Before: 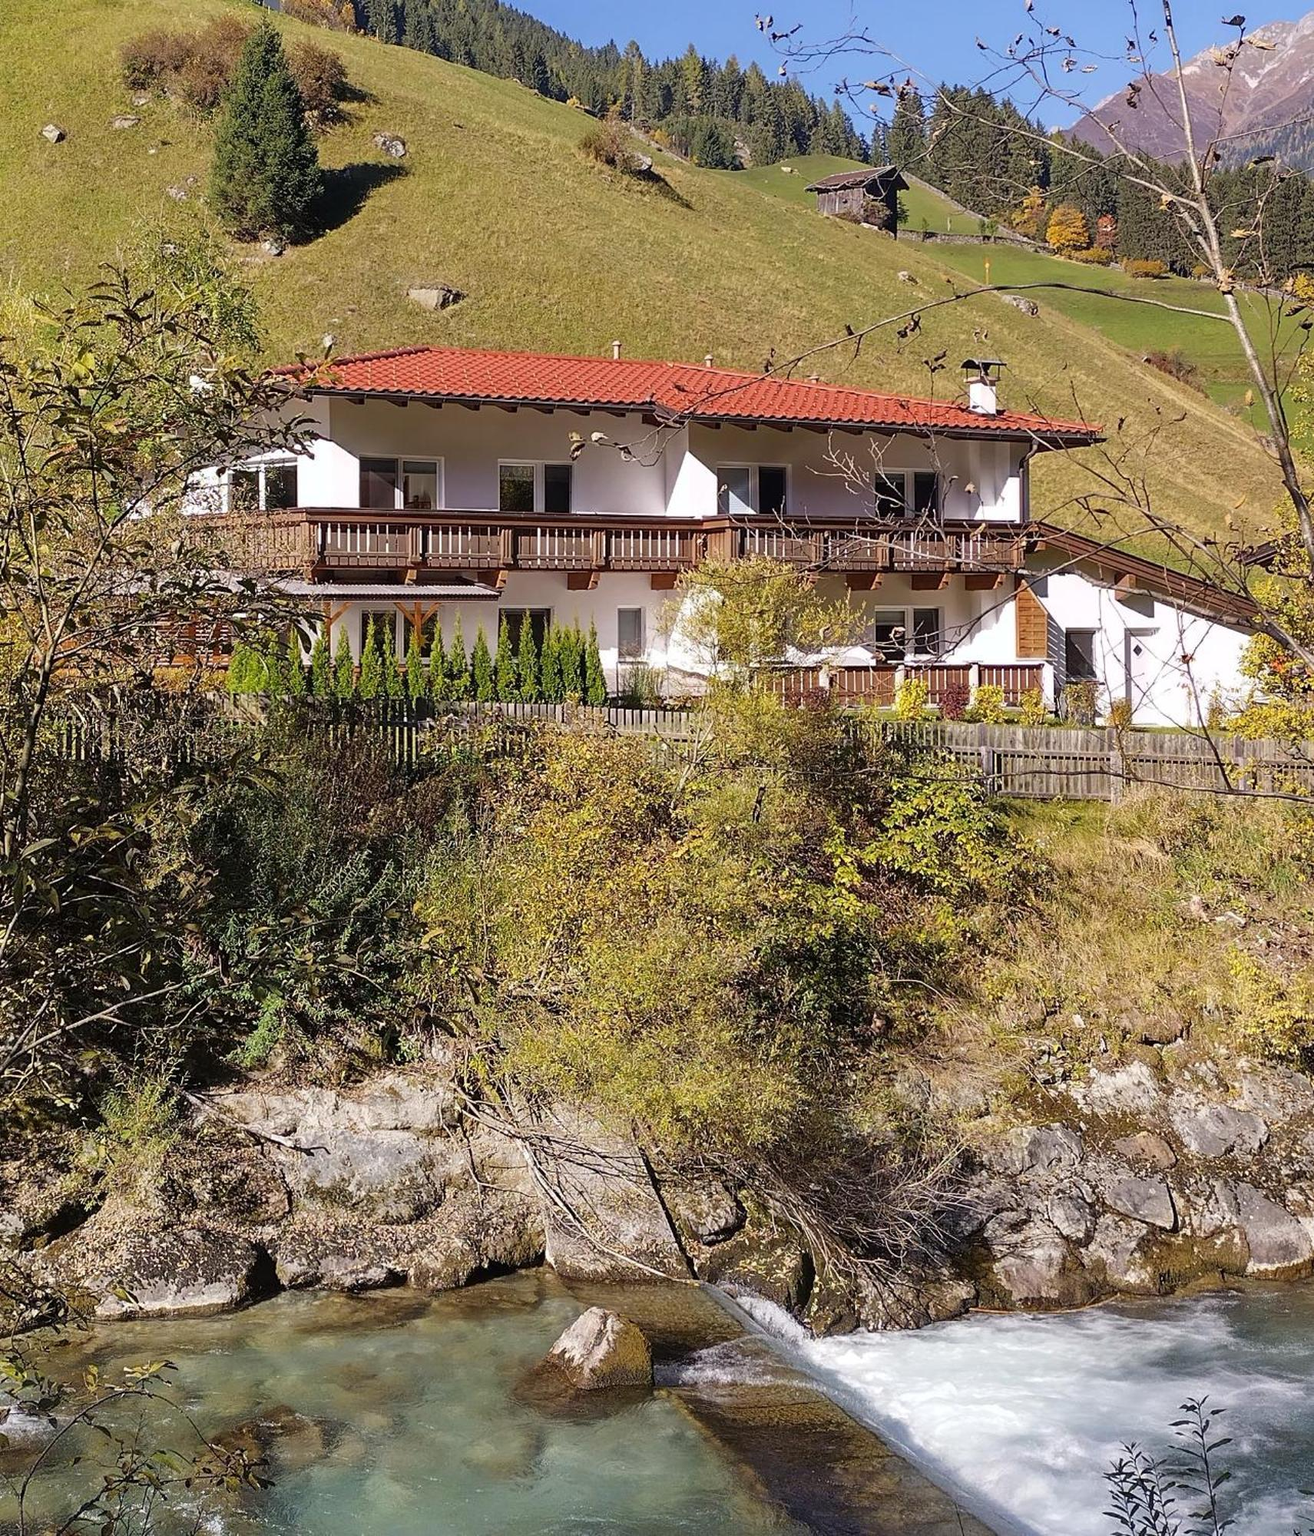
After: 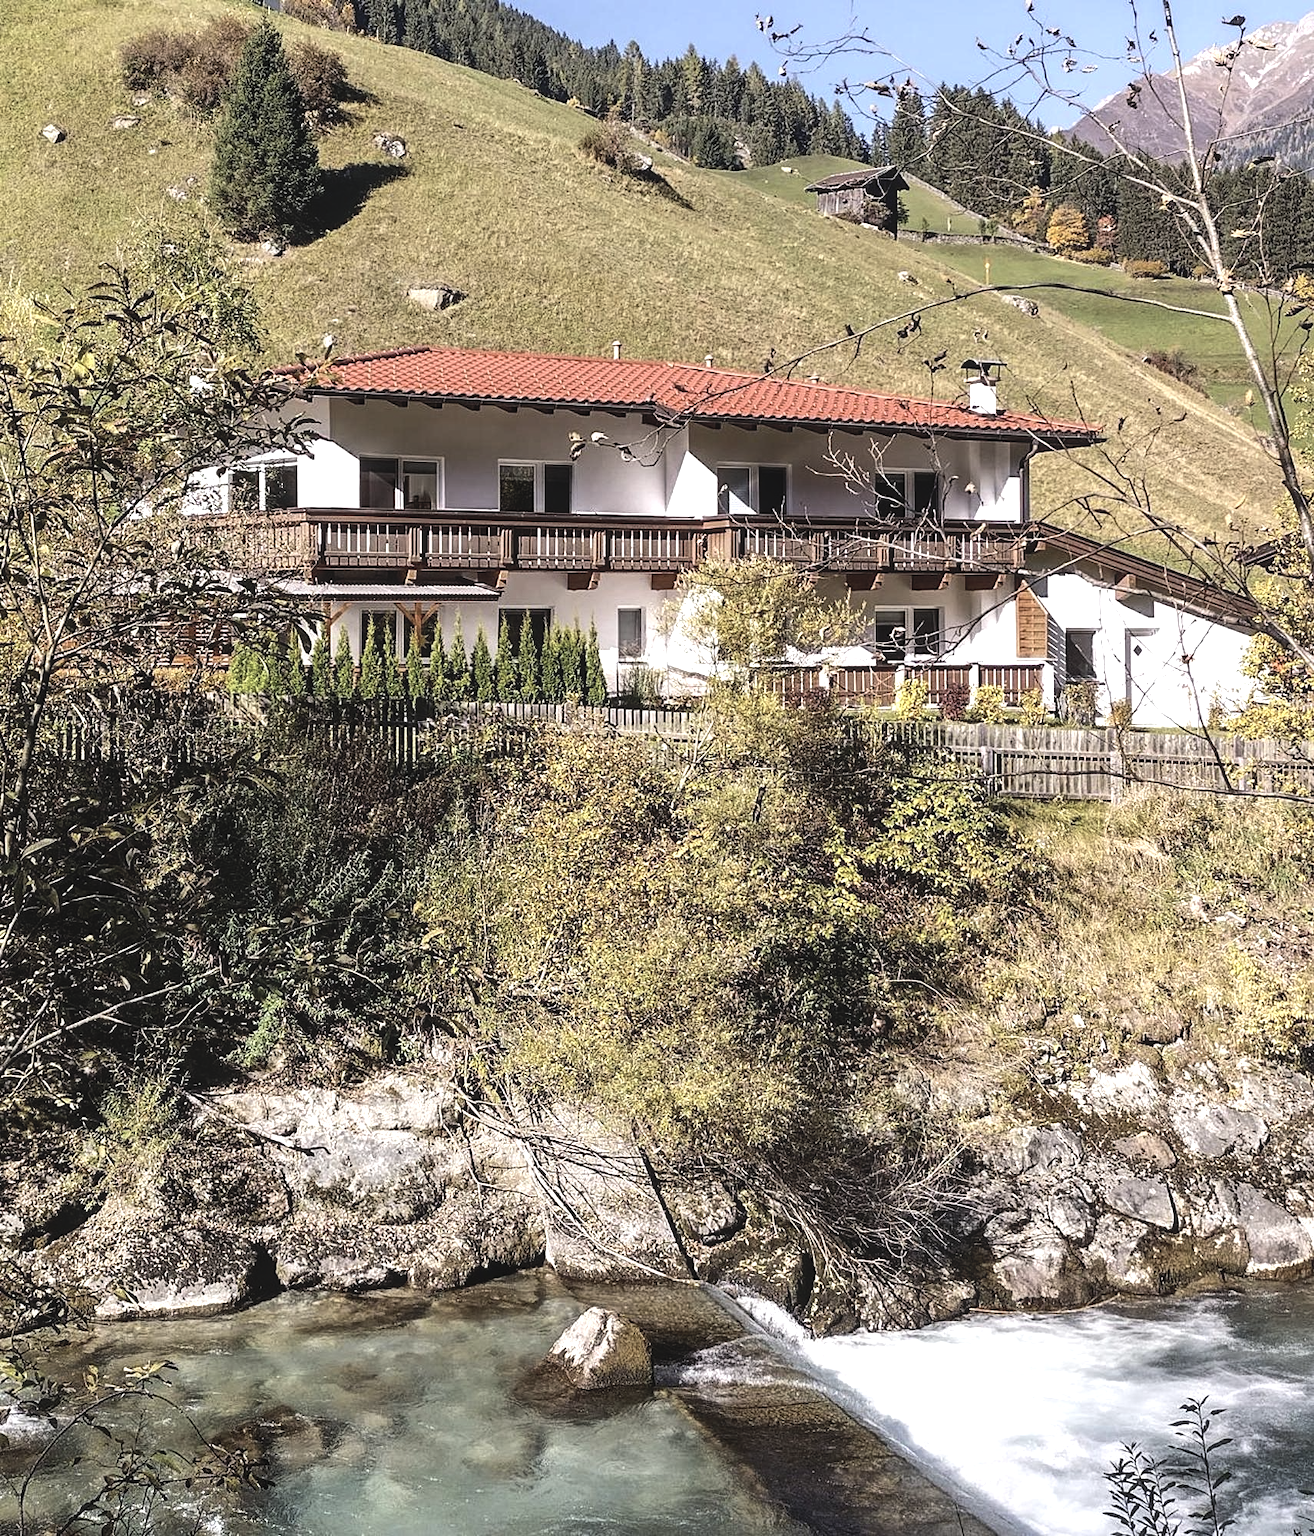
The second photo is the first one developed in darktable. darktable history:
tone equalizer: -8 EV -1.07 EV, -7 EV -0.983 EV, -6 EV -0.902 EV, -5 EV -0.574 EV, -3 EV 0.594 EV, -2 EV 0.884 EV, -1 EV 0.992 EV, +0 EV 1.08 EV, edges refinement/feathering 500, mask exposure compensation -1.57 EV, preserve details no
local contrast: detail 110%
contrast brightness saturation: contrast -0.062, saturation -0.401
